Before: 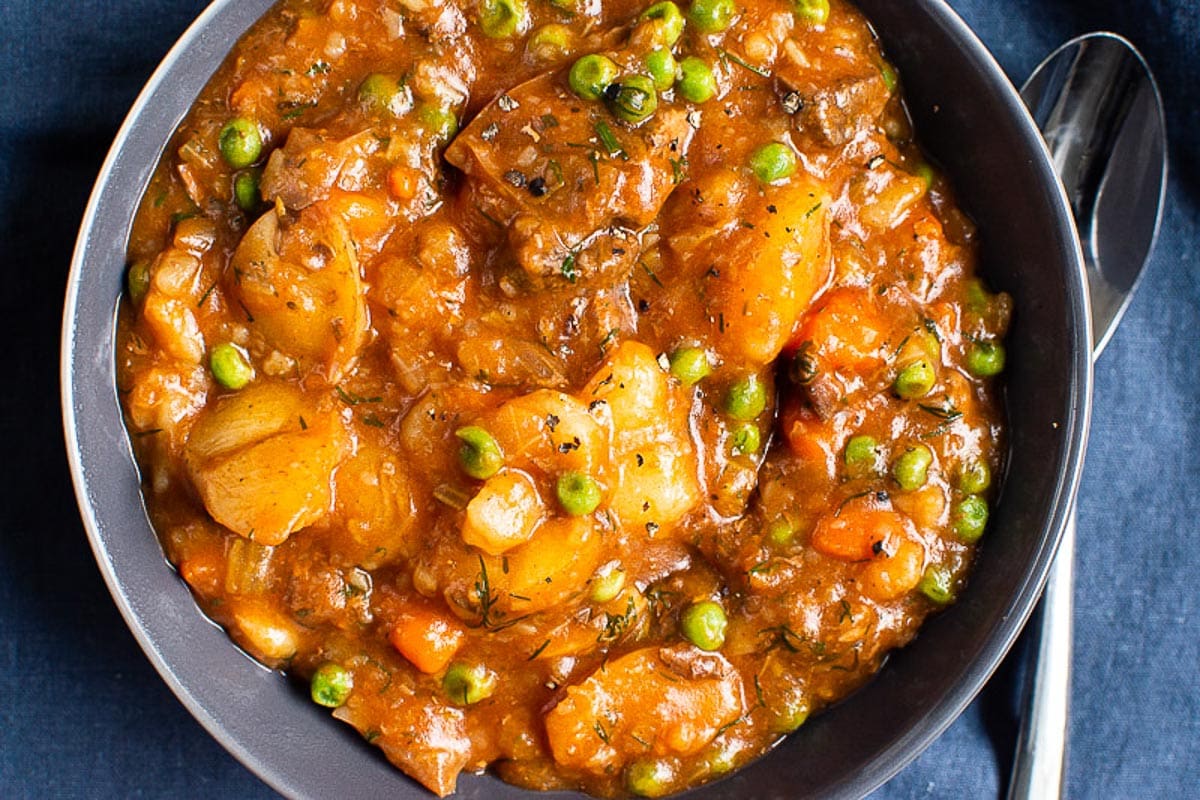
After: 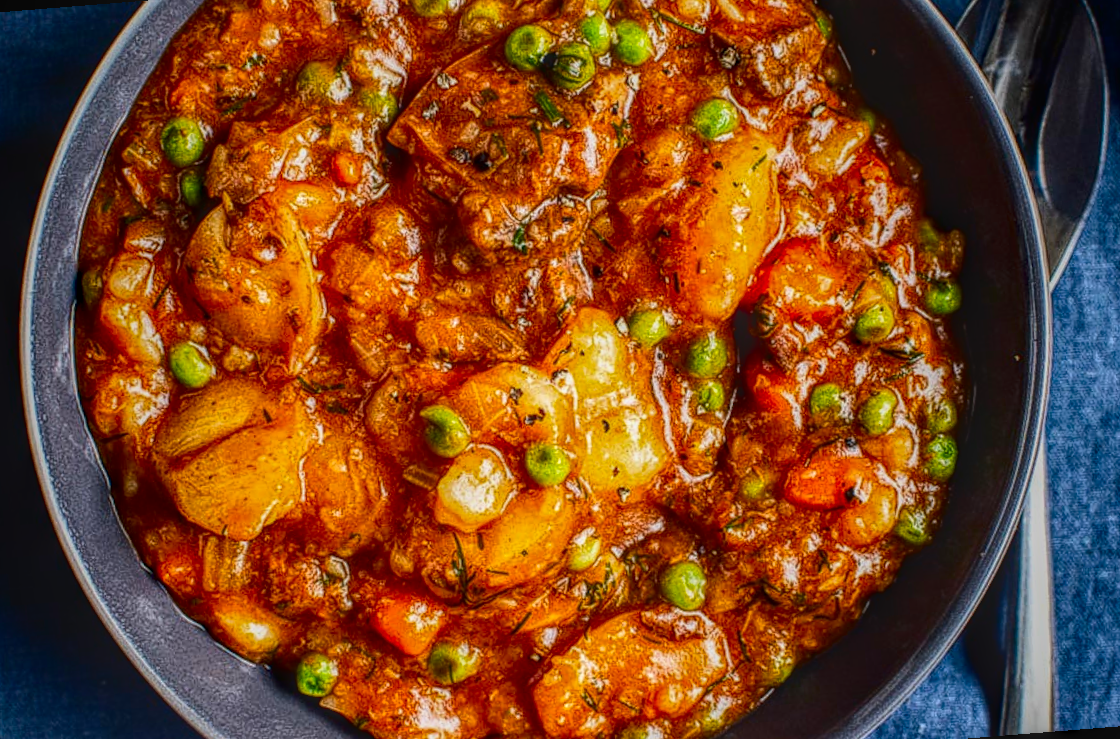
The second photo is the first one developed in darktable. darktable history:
contrast brightness saturation: contrast 0.22, brightness -0.19, saturation 0.24
rotate and perspective: rotation -4.57°, crop left 0.054, crop right 0.944, crop top 0.087, crop bottom 0.914
local contrast: highlights 20%, shadows 30%, detail 200%, midtone range 0.2
